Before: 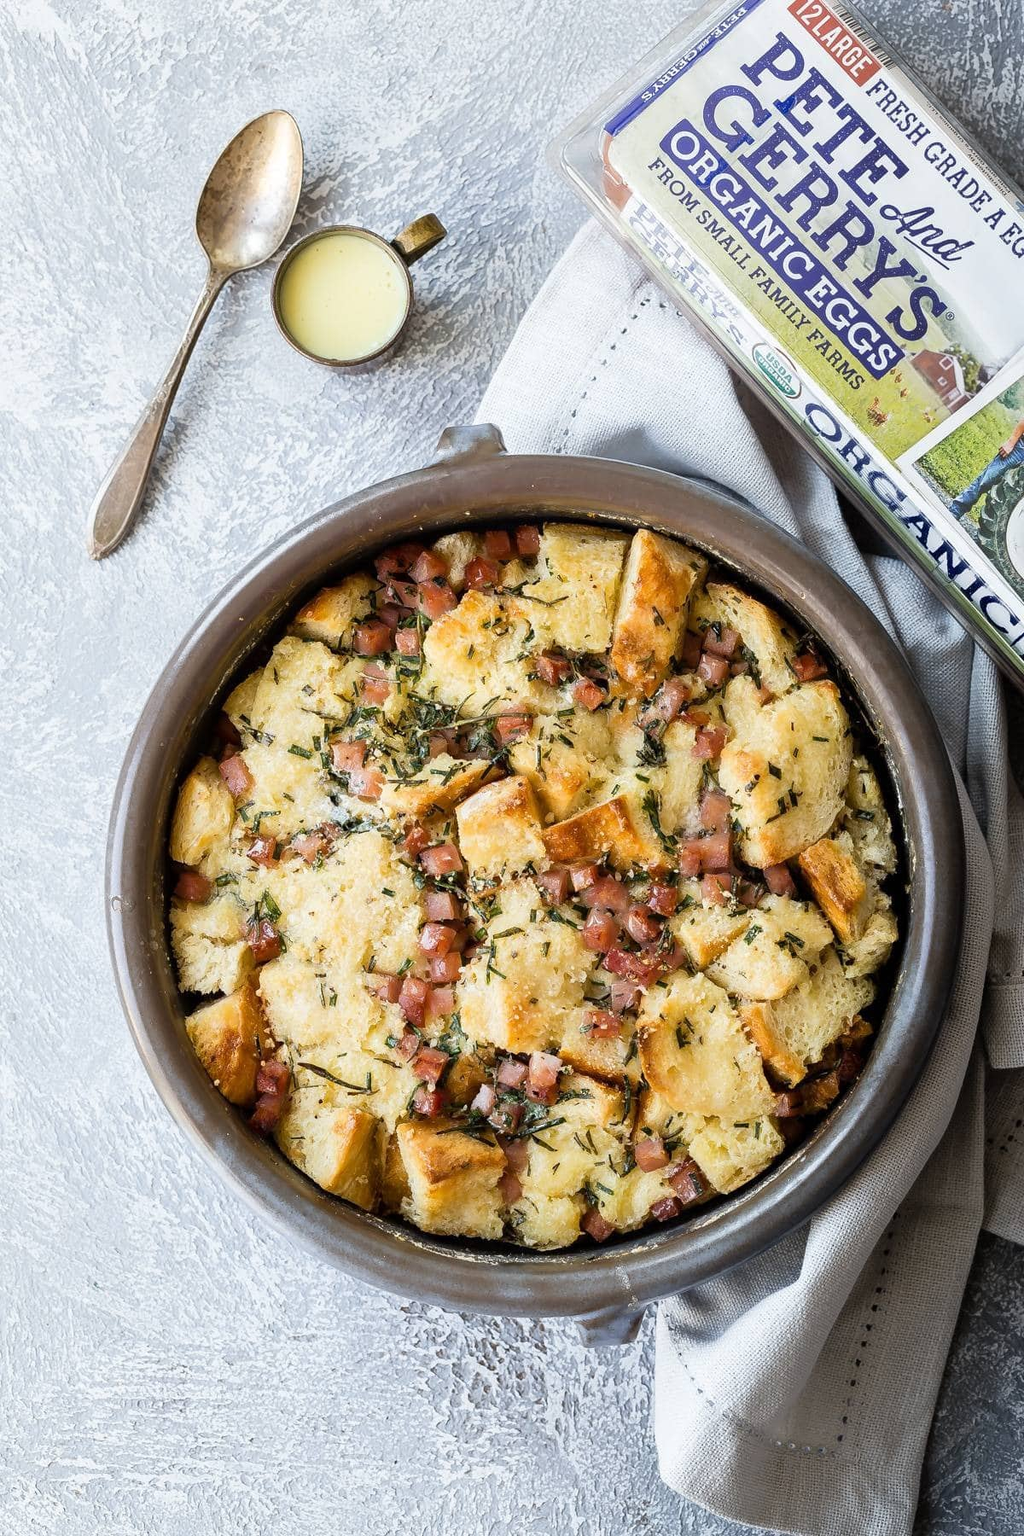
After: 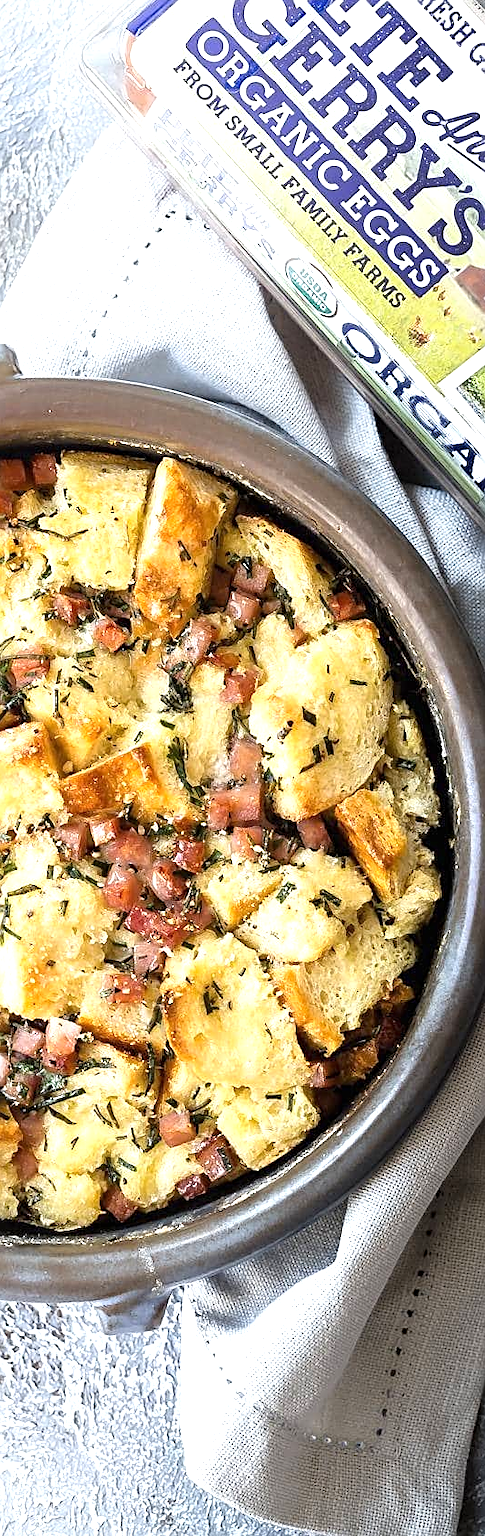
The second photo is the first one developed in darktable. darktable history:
sharpen: on, module defaults
crop: left 47.581%, top 6.682%, right 8.113%
exposure: black level correction 0, exposure 0.698 EV, compensate exposure bias true, compensate highlight preservation false
